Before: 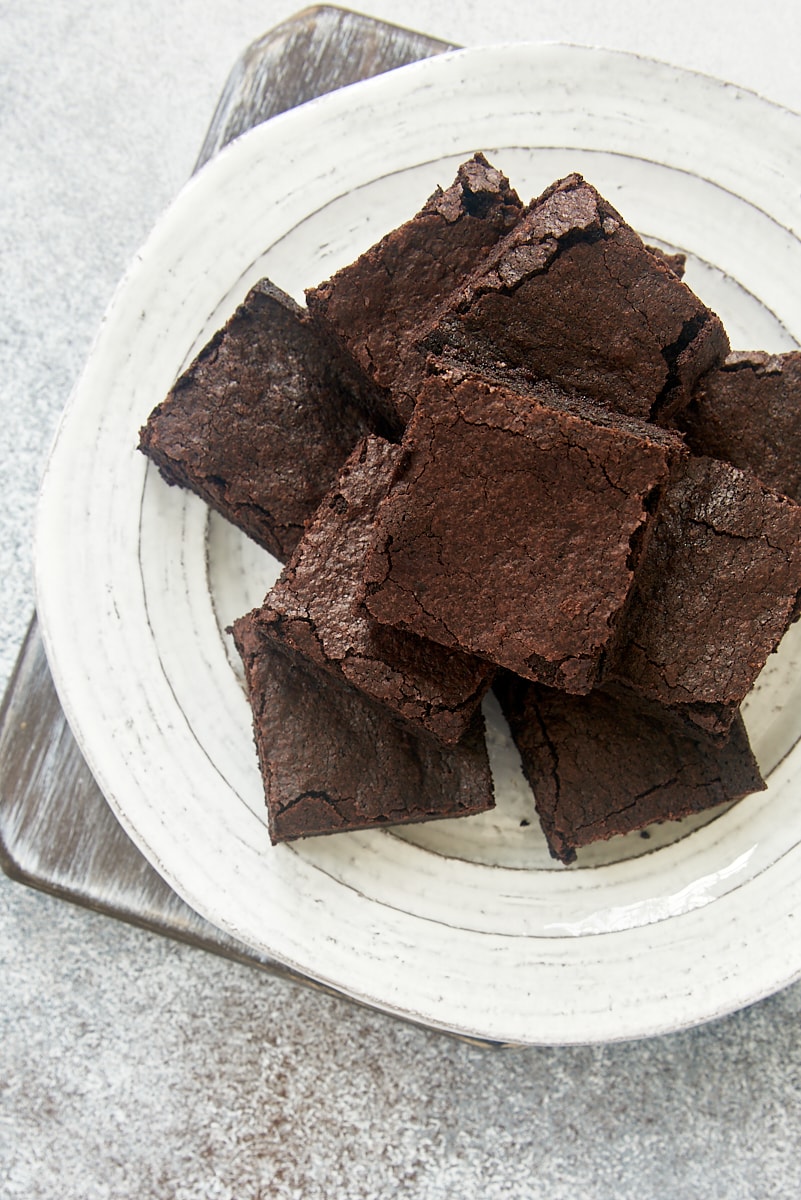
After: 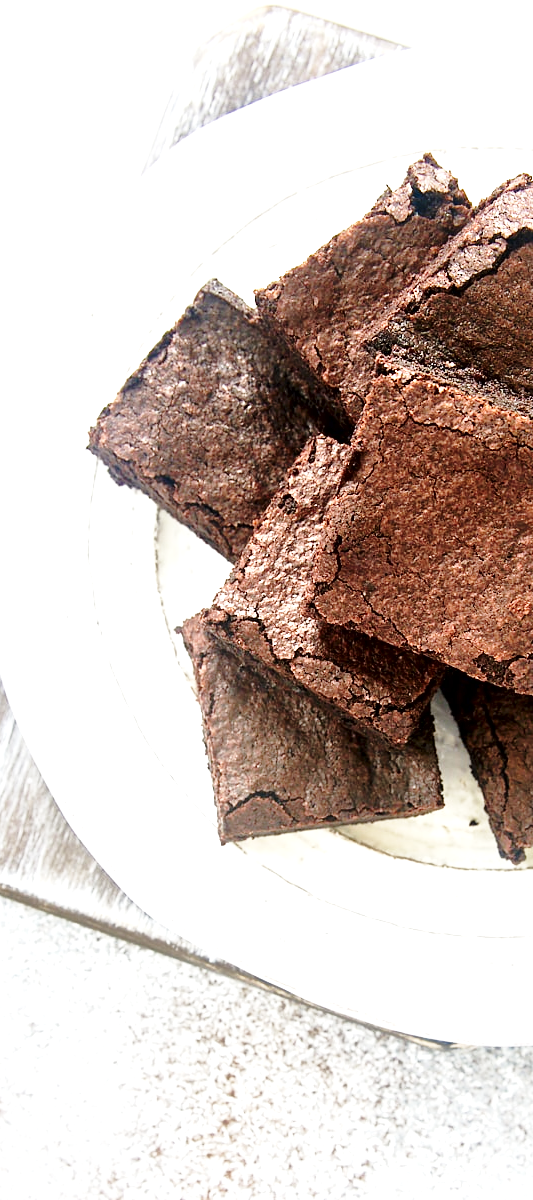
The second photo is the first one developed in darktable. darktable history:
crop and rotate: left 6.447%, right 27.008%
exposure: exposure 1 EV, compensate exposure bias true, compensate highlight preservation false
local contrast: mode bilateral grid, contrast 25, coarseness 60, detail 151%, midtone range 0.2
base curve: curves: ch0 [(0, 0) (0.028, 0.03) (0.121, 0.232) (0.46, 0.748) (0.859, 0.968) (1, 1)], preserve colors none
